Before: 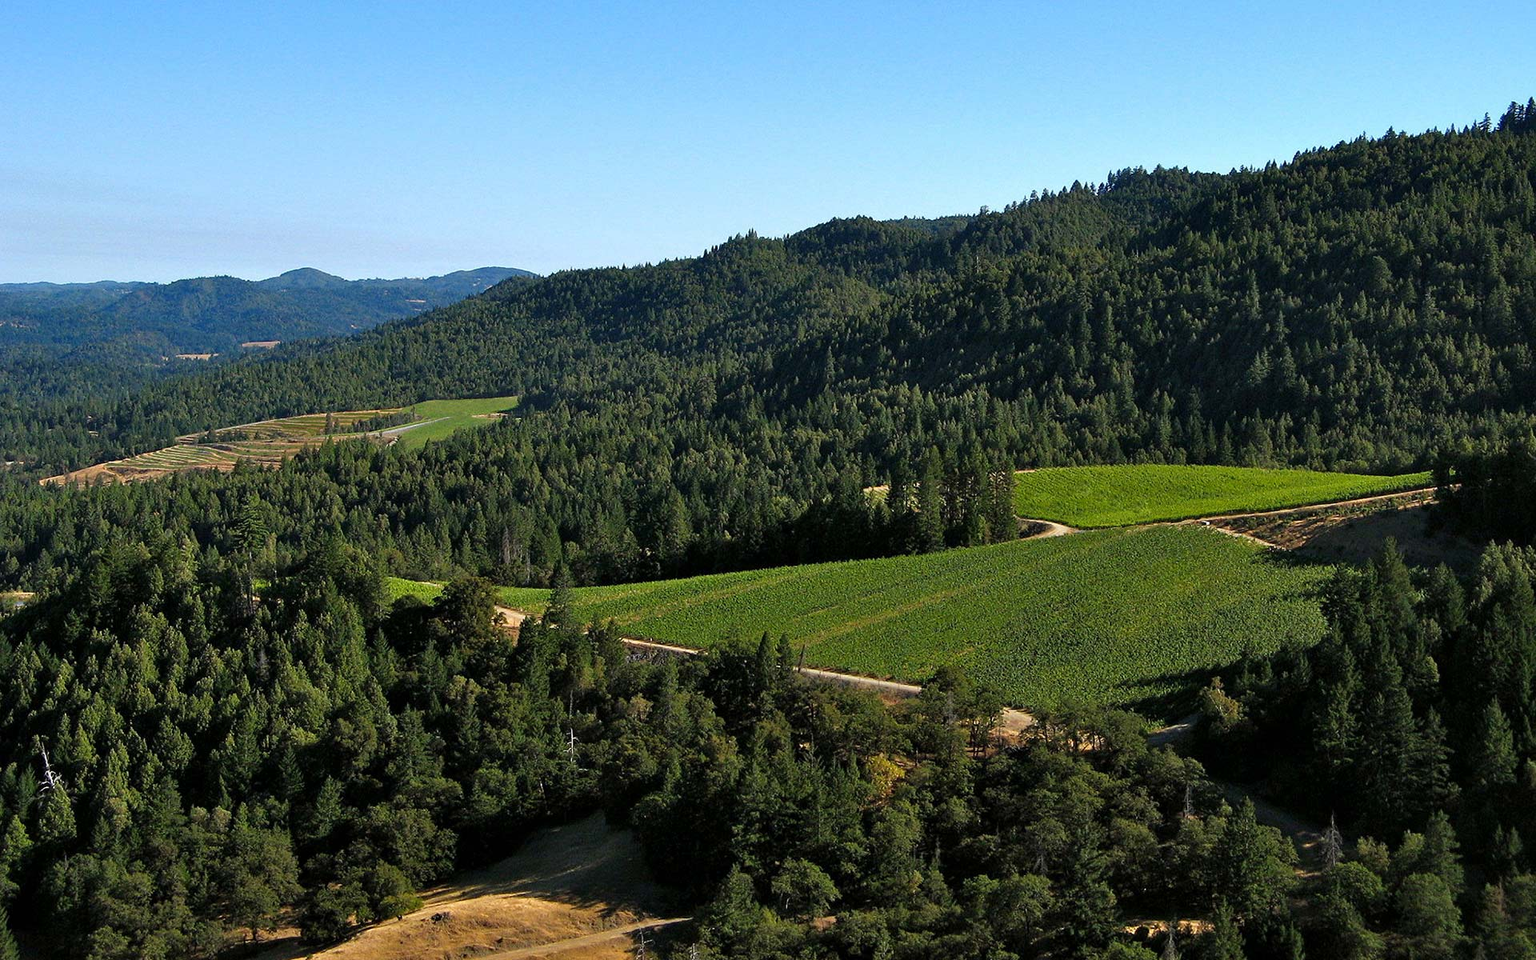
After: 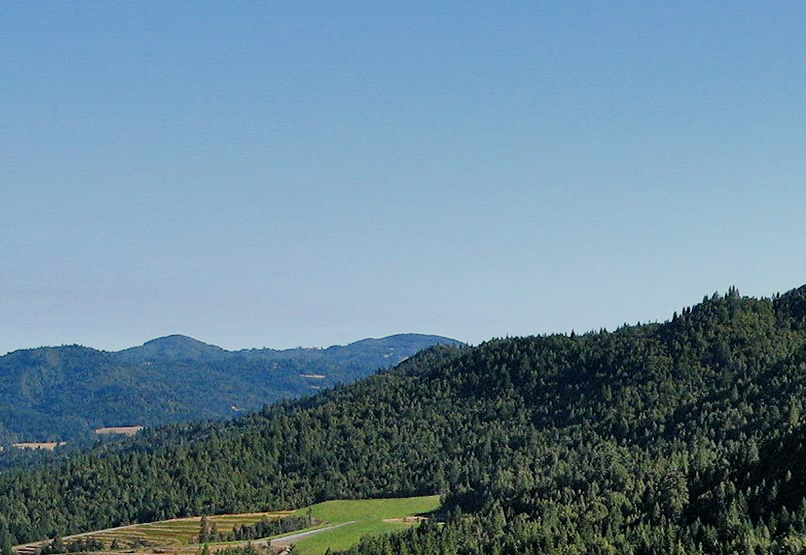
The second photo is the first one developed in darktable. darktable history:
shadows and highlights: shadows 32.83, highlights -47.7, soften with gaussian
crop and rotate: left 10.817%, top 0.062%, right 47.194%, bottom 53.626%
filmic rgb: black relative exposure -7.65 EV, white relative exposure 4.56 EV, hardness 3.61
